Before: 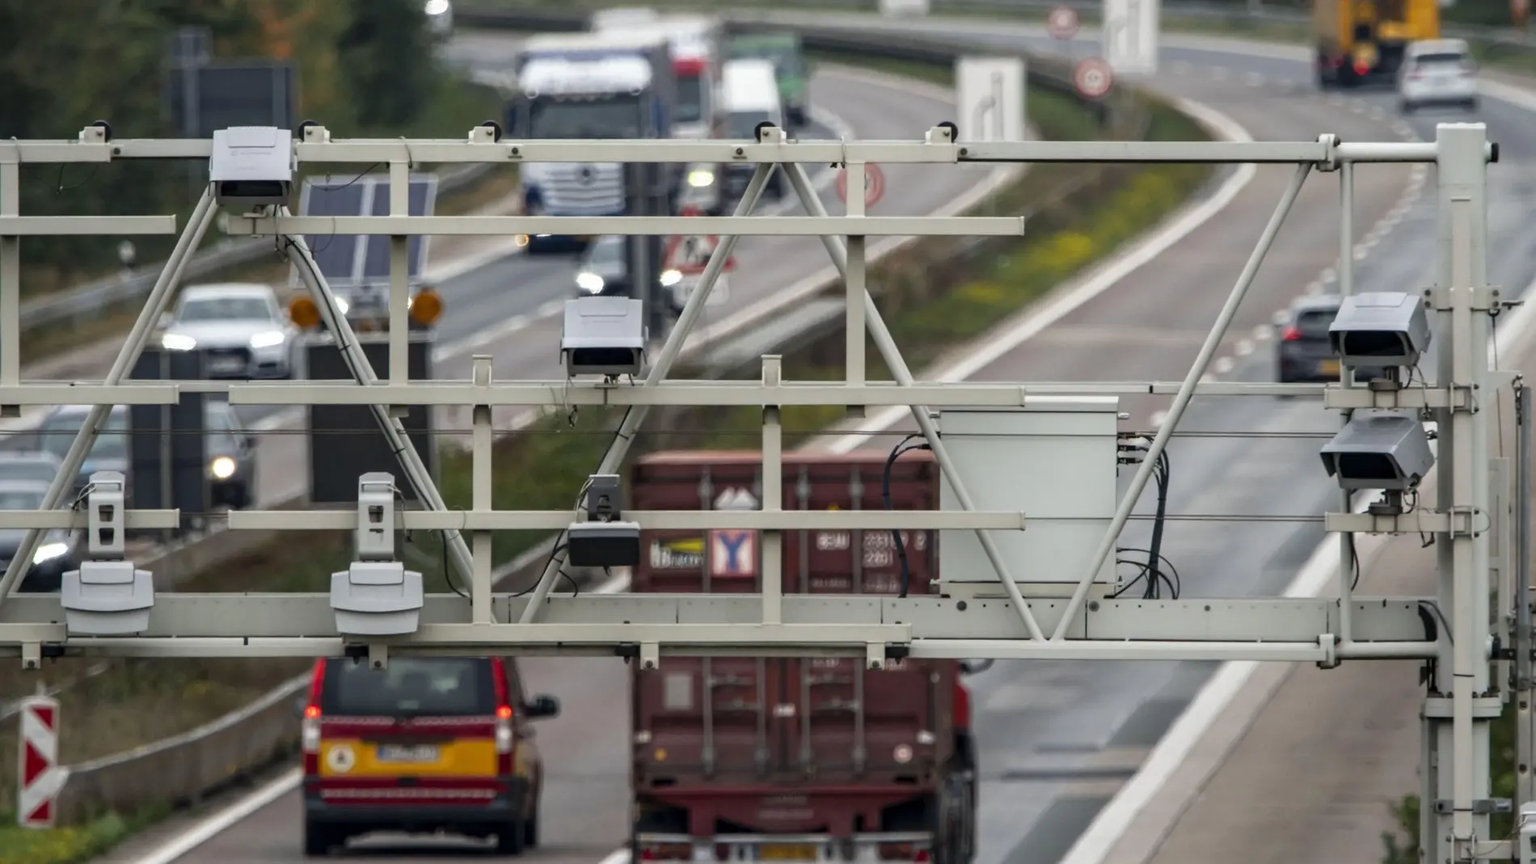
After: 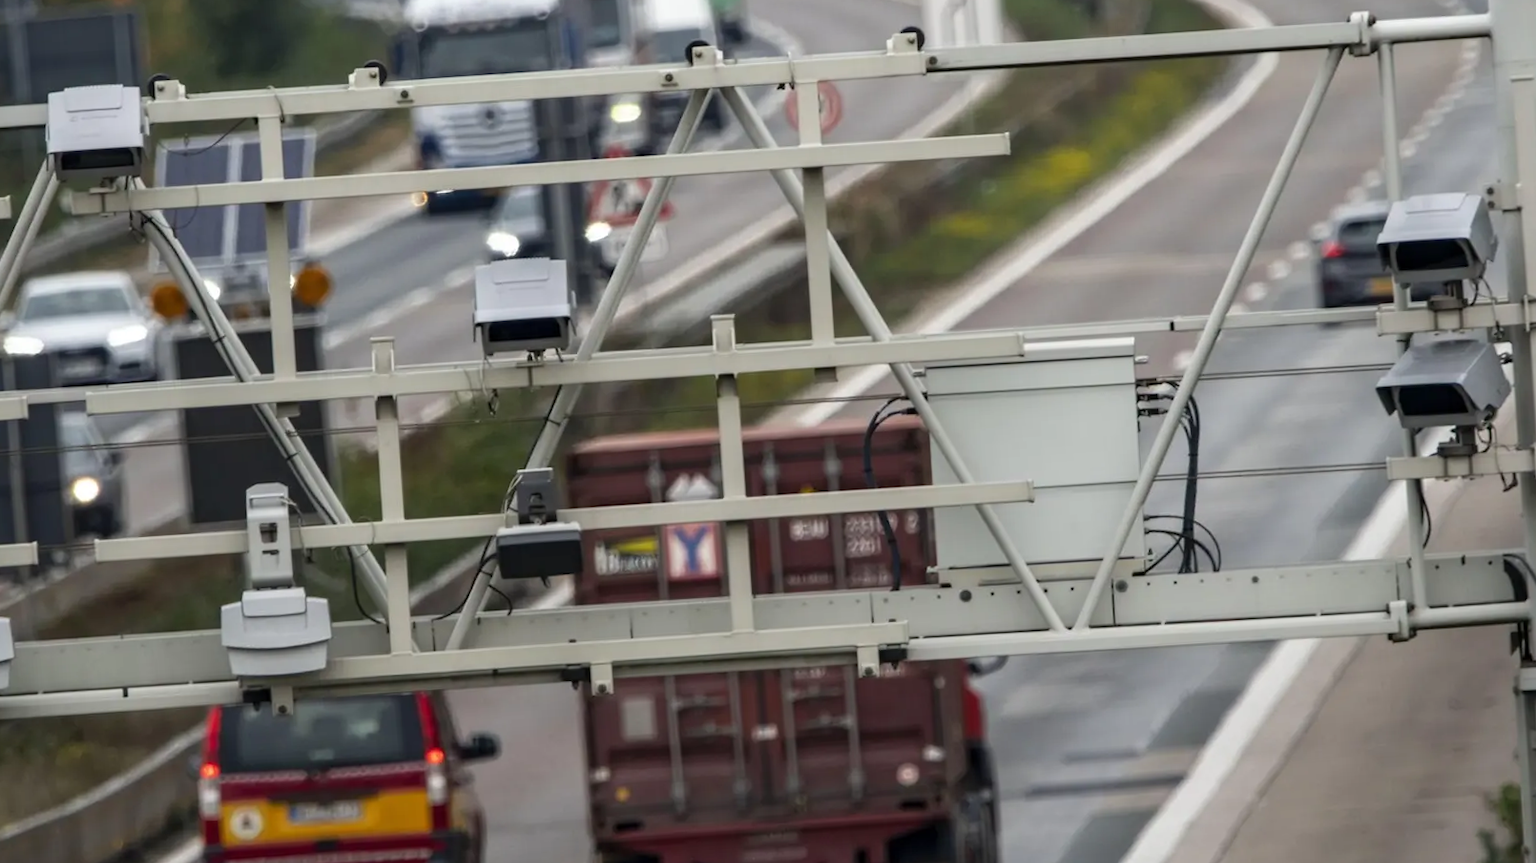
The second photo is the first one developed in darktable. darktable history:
crop and rotate: angle 3.74°, left 5.559%, top 5.69%
